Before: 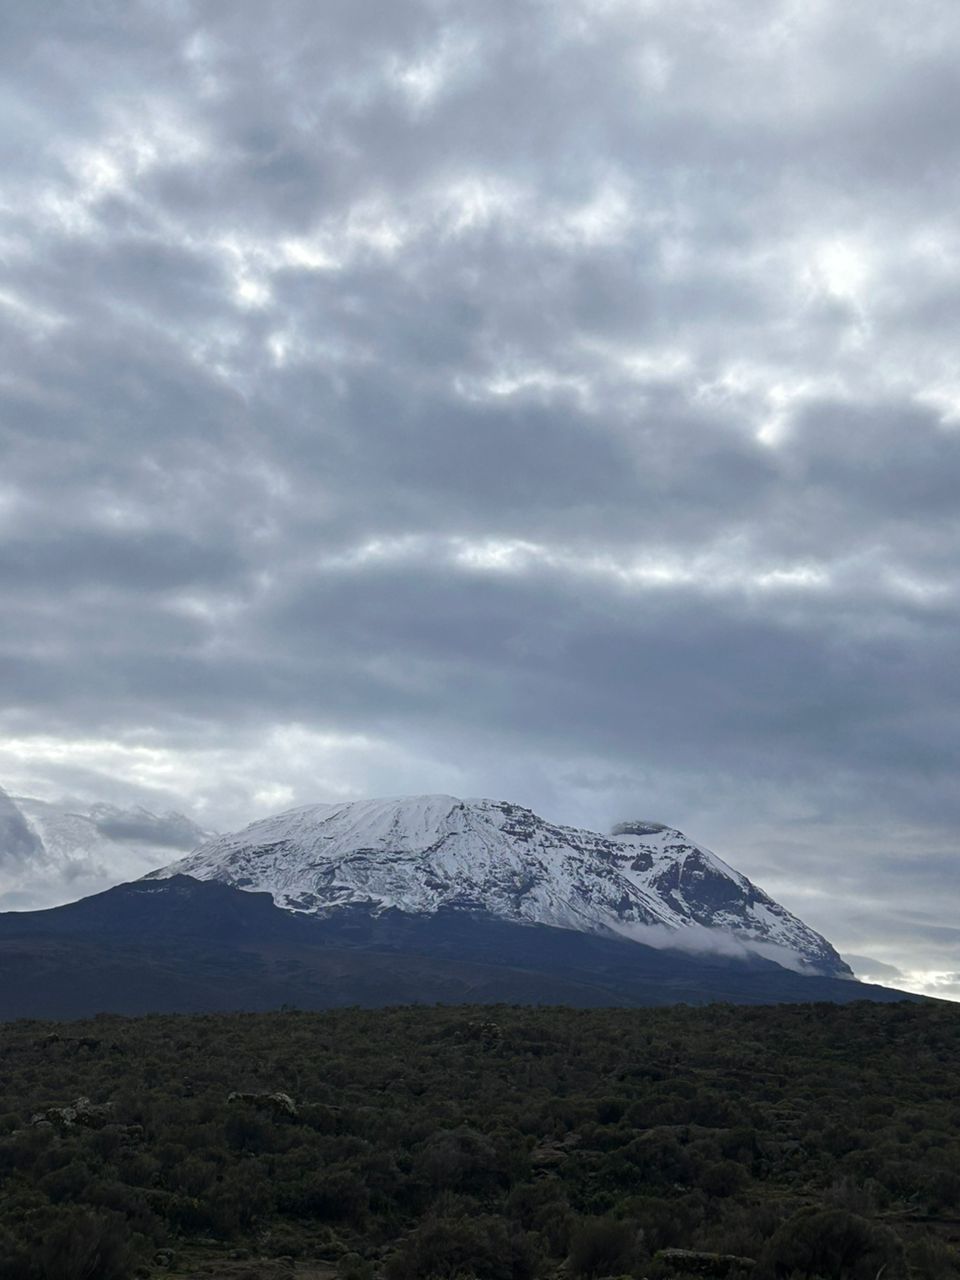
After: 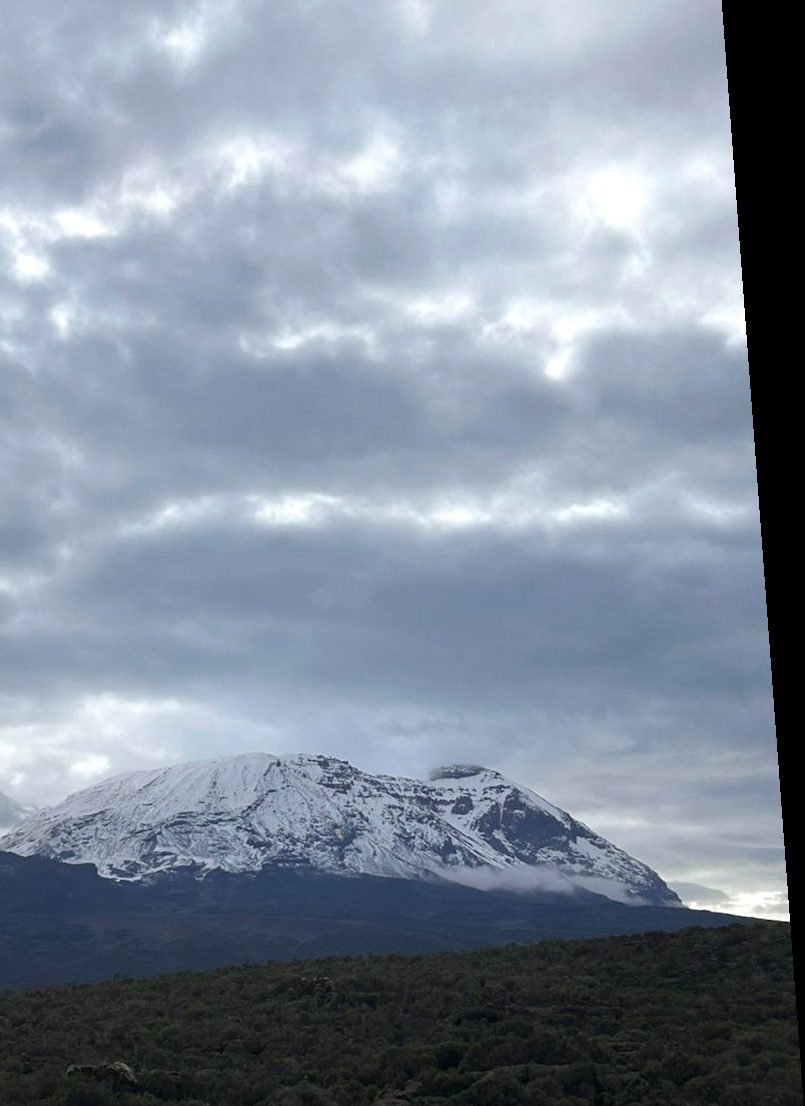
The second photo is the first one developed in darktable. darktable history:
rotate and perspective: rotation -4.25°, automatic cropping off
crop: left 23.095%, top 5.827%, bottom 11.854%
exposure: exposure 0.2 EV, compensate highlight preservation false
